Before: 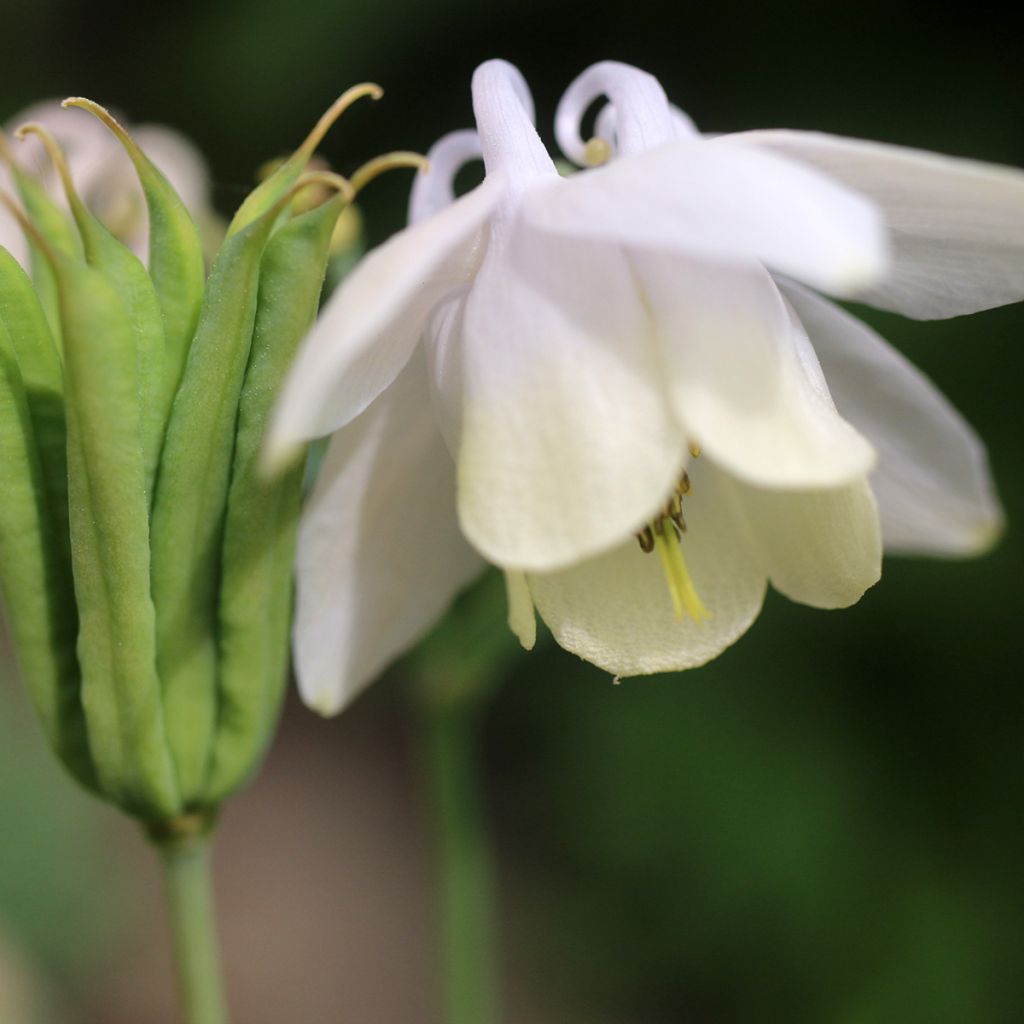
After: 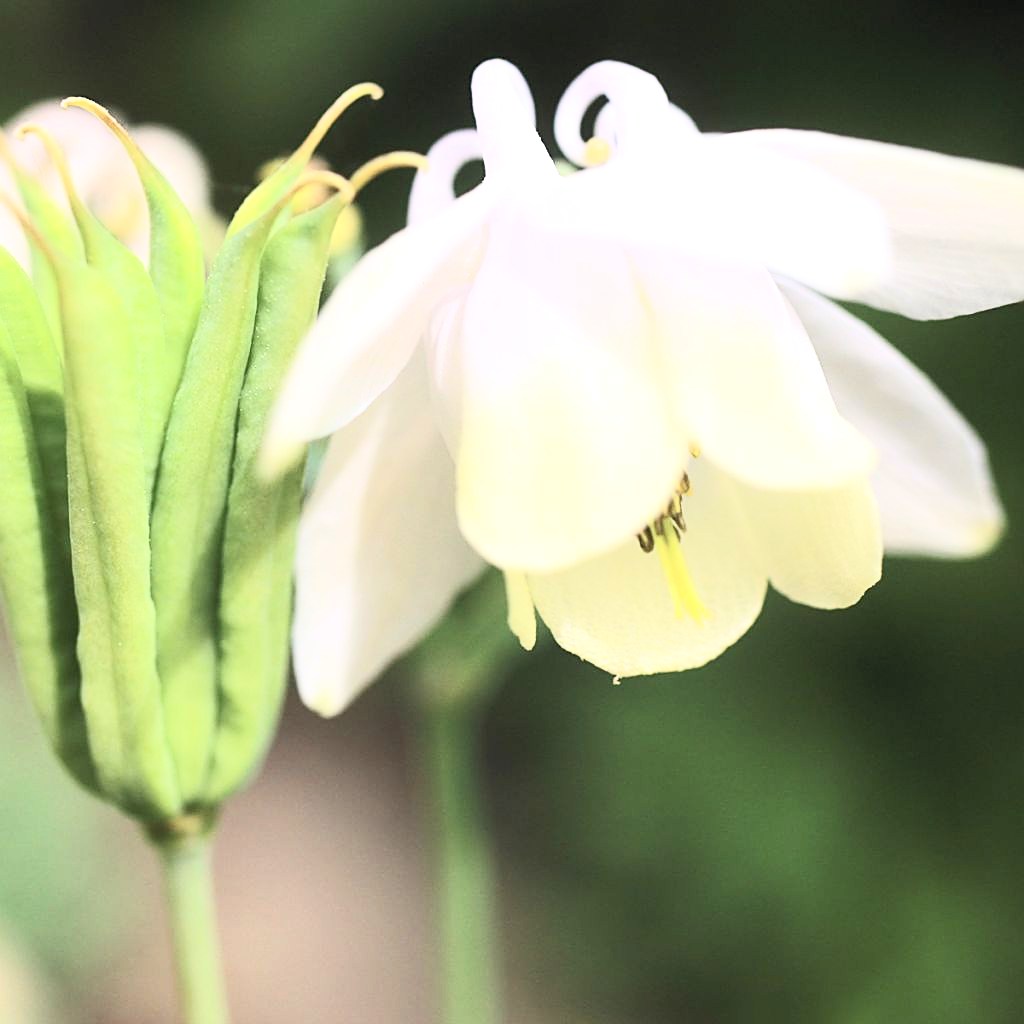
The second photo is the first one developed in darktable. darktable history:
sharpen: on, module defaults
exposure: black level correction 0, exposure 0.69 EV, compensate exposure bias true, compensate highlight preservation false
contrast brightness saturation: contrast 0.393, brightness 0.532
